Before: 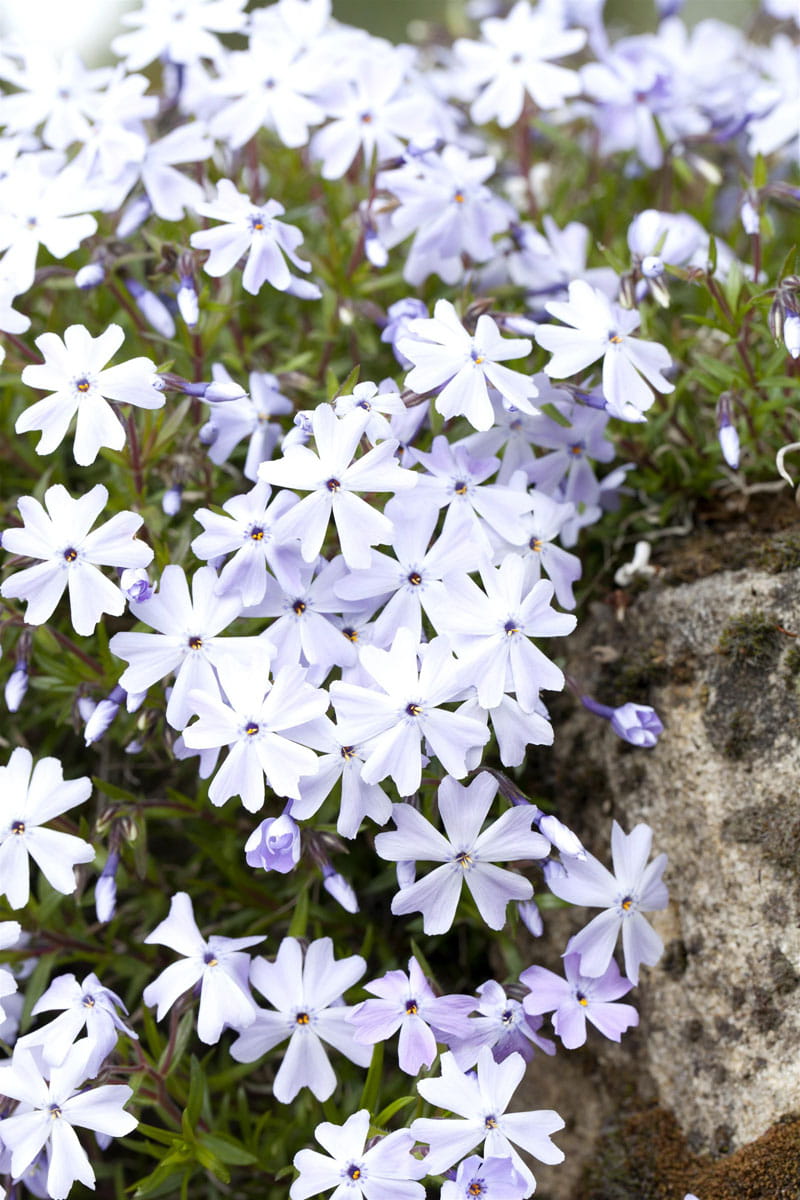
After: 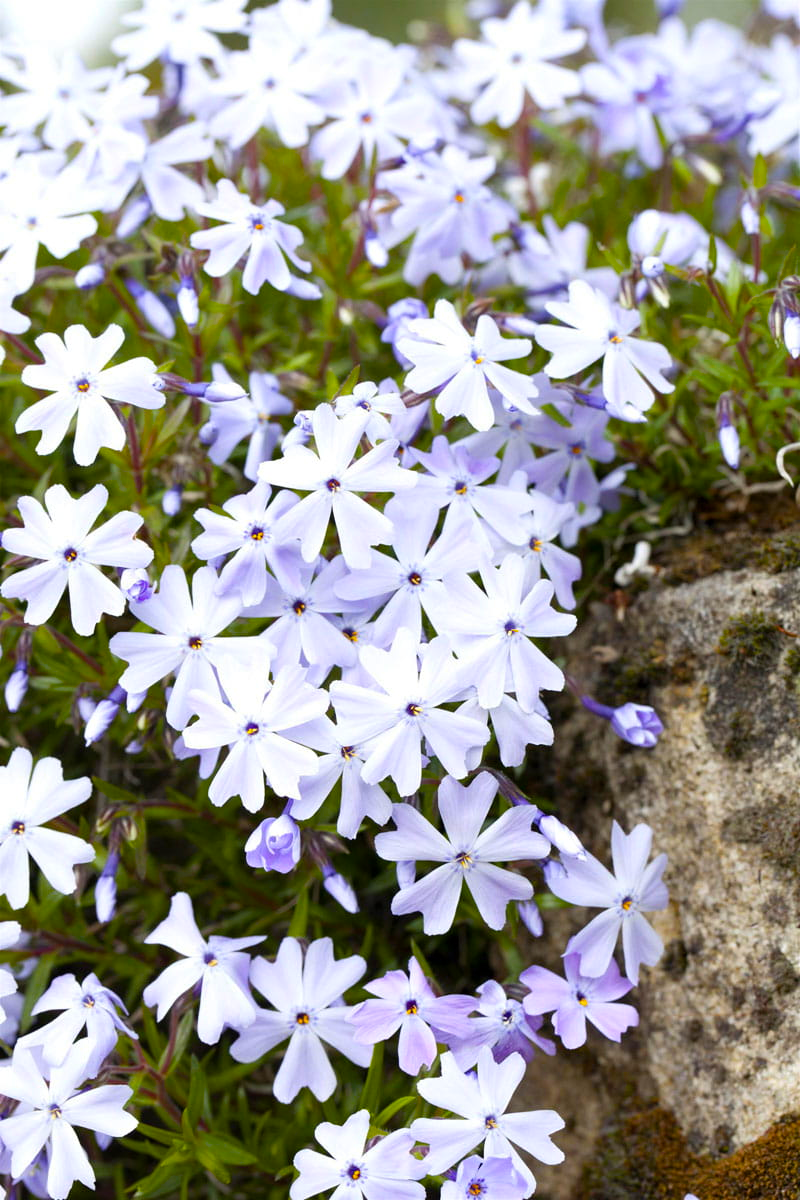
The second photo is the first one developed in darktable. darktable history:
color balance rgb: linear chroma grading › global chroma 15%, perceptual saturation grading › global saturation 30%
tone equalizer: on, module defaults
